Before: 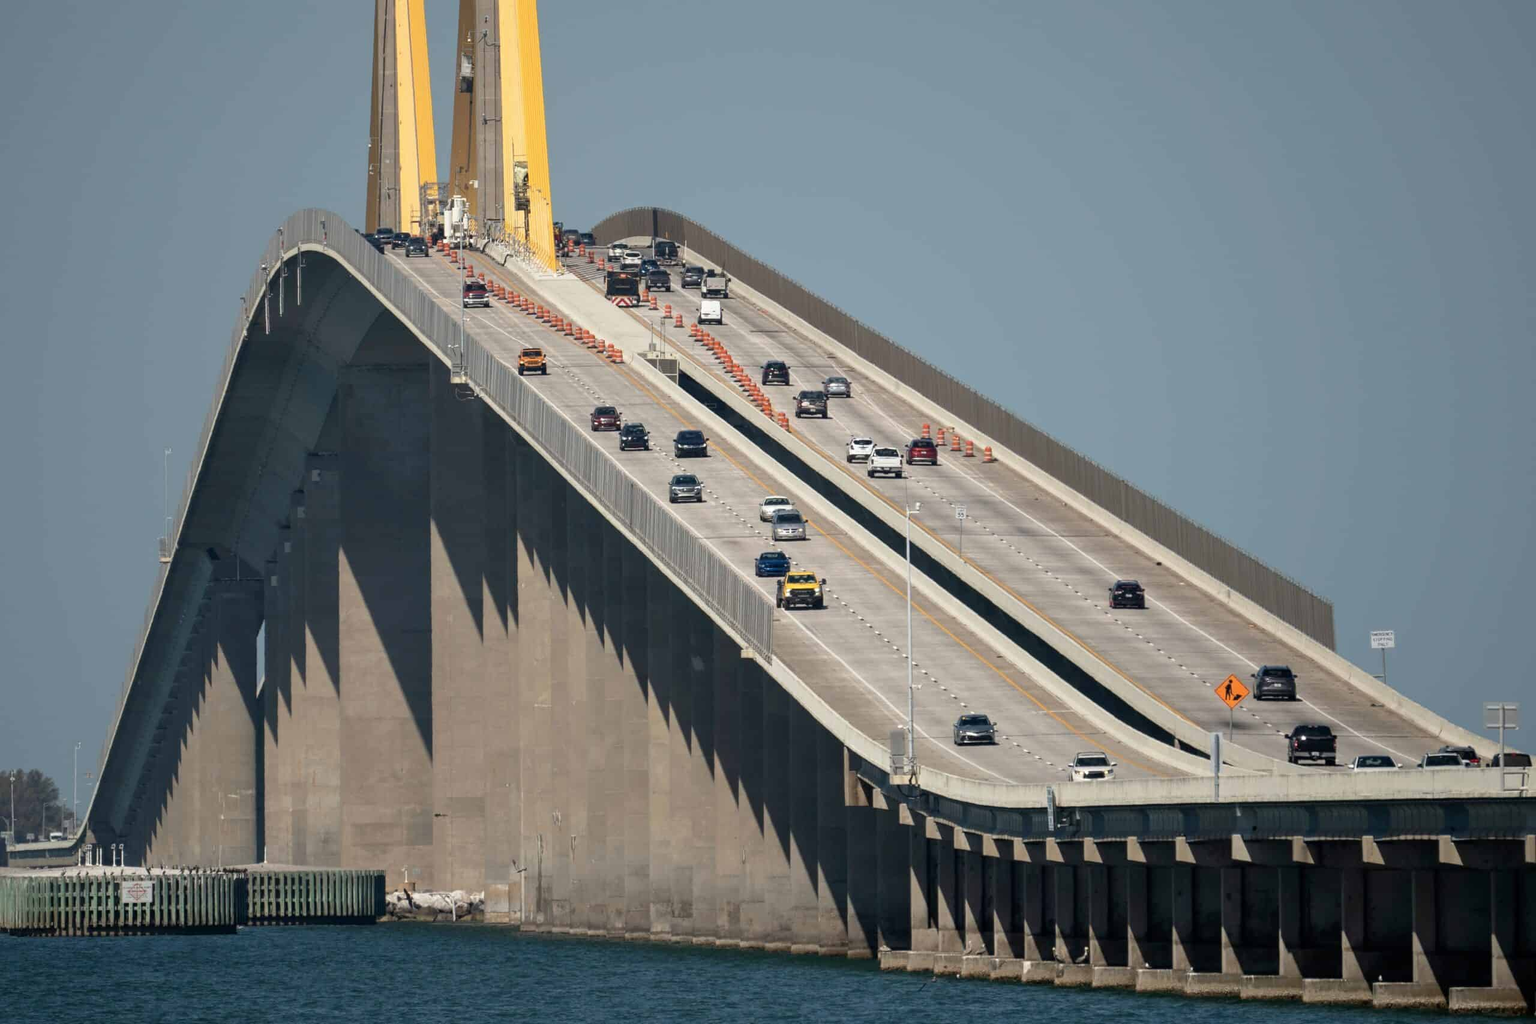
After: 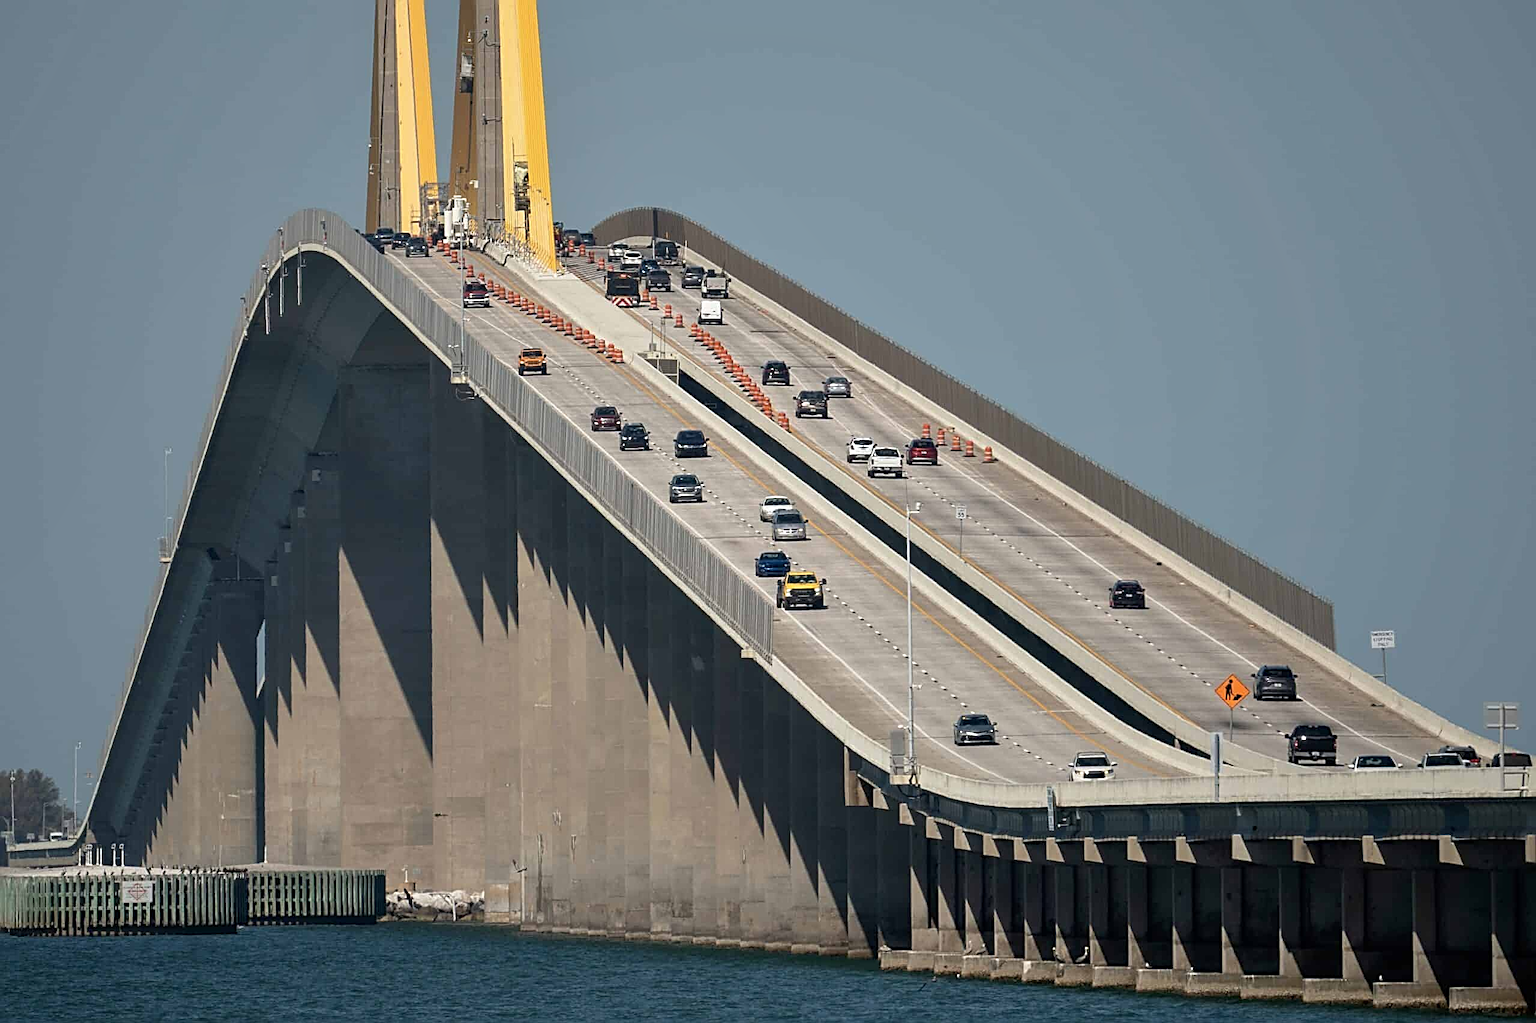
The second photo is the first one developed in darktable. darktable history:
exposure: compensate exposure bias true, compensate highlight preservation false
shadows and highlights: shadows 5, soften with gaussian
sharpen: radius 2.584, amount 0.688
